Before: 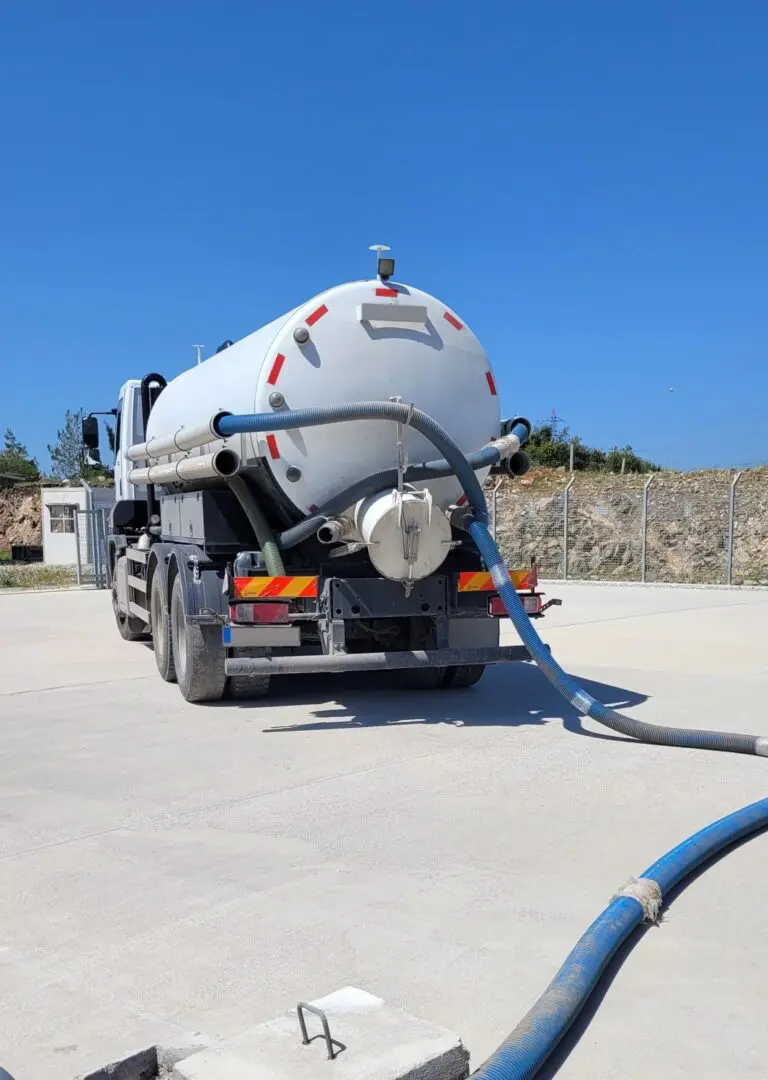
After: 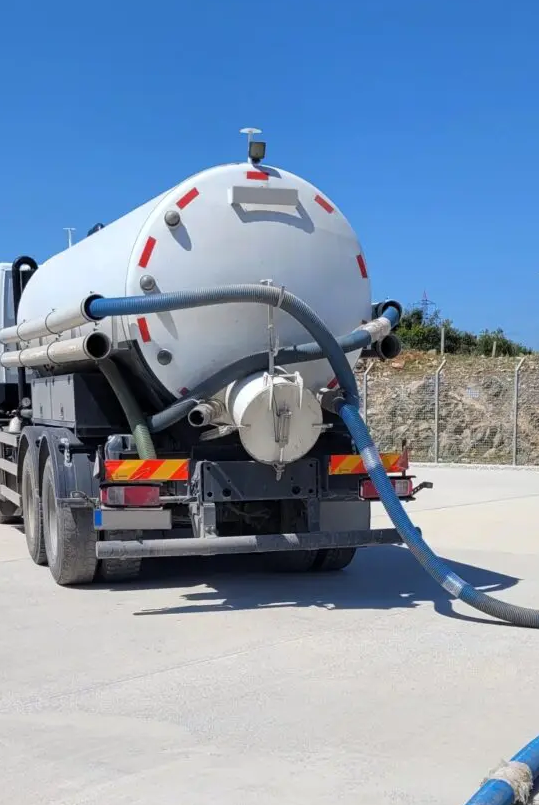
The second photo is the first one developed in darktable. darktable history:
crop and rotate: left 16.92%, top 10.949%, right 12.866%, bottom 14.448%
tone equalizer: luminance estimator HSV value / RGB max
